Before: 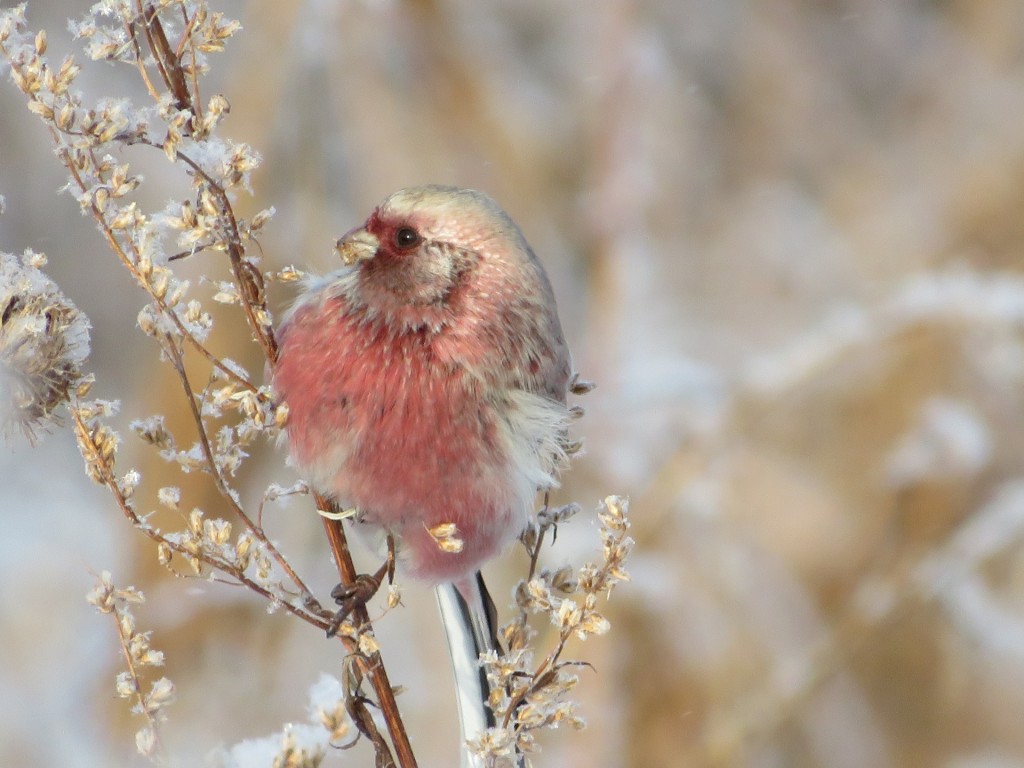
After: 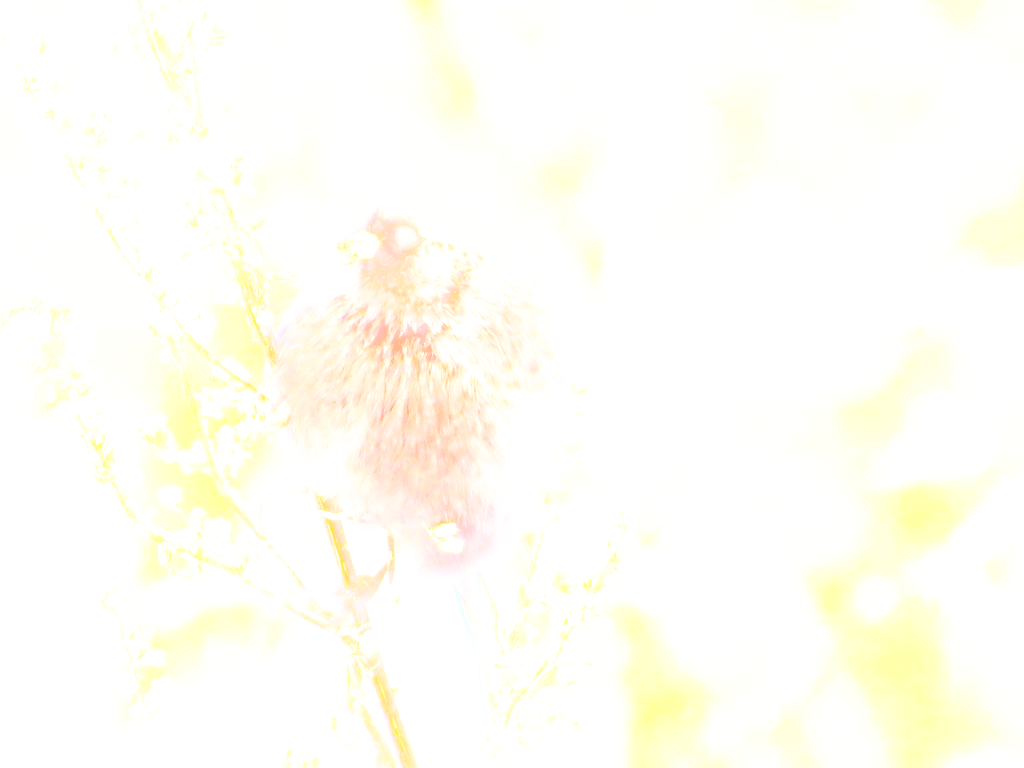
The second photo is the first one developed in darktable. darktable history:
exposure: black level correction 0, exposure 0.7 EV, compensate exposure bias true, compensate highlight preservation false
bloom: on, module defaults
base curve: curves: ch0 [(0, 0) (0.007, 0.004) (0.027, 0.03) (0.046, 0.07) (0.207, 0.54) (0.442, 0.872) (0.673, 0.972) (1, 1)], preserve colors none
tone equalizer: -8 EV -0.75 EV, -7 EV -0.7 EV, -6 EV -0.6 EV, -5 EV -0.4 EV, -3 EV 0.4 EV, -2 EV 0.6 EV, -1 EV 0.7 EV, +0 EV 0.75 EV, edges refinement/feathering 500, mask exposure compensation -1.57 EV, preserve details no
contrast brightness saturation: contrast 0.11, saturation -0.17
shadows and highlights: radius 108.52, shadows 44.07, highlights -67.8, low approximation 0.01, soften with gaussian
